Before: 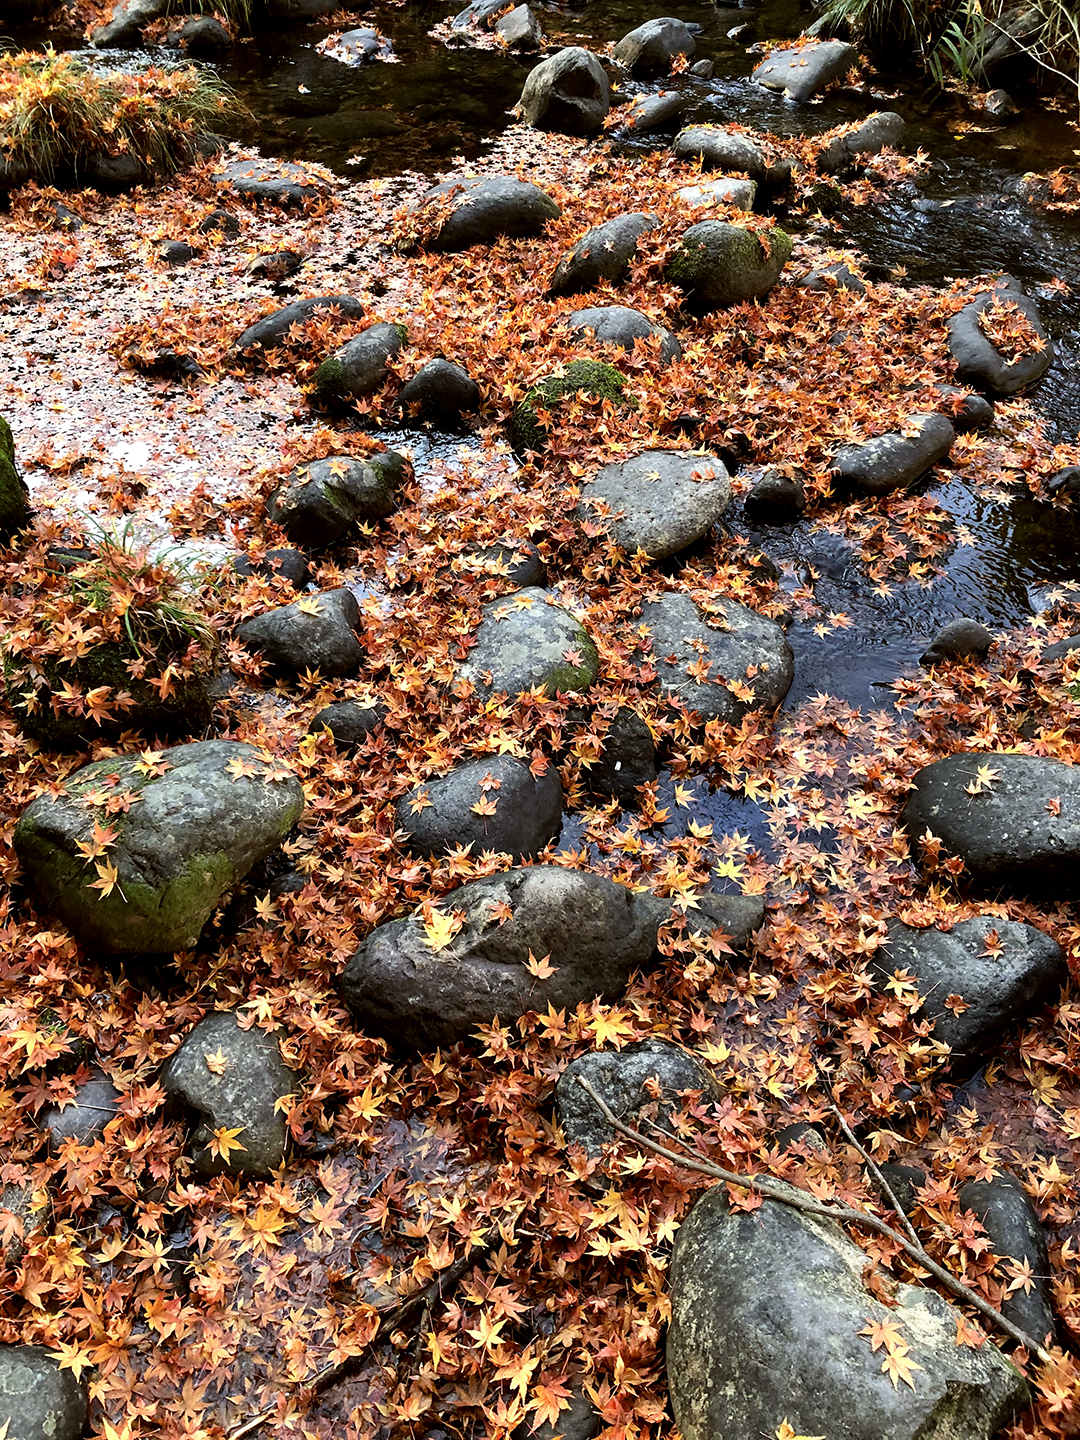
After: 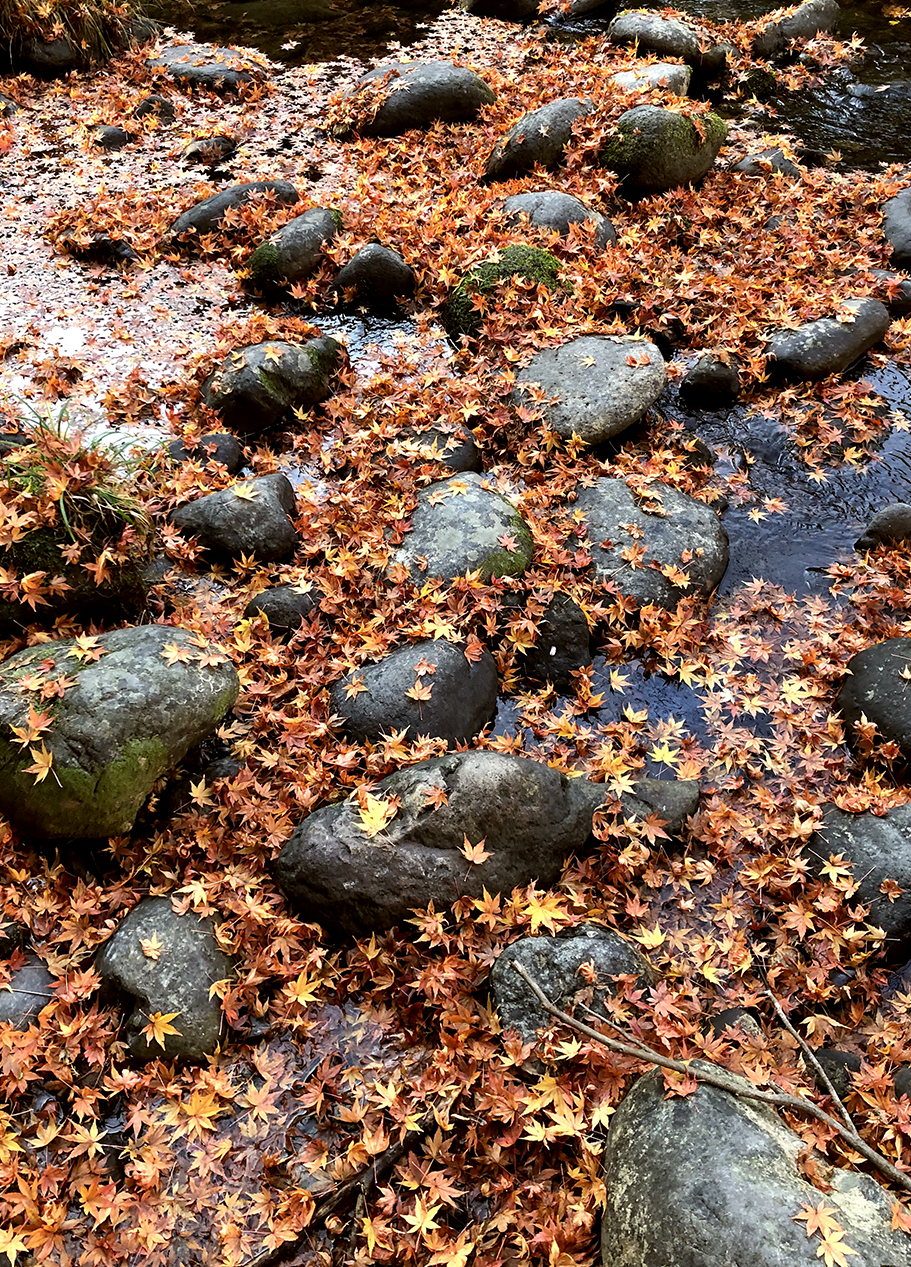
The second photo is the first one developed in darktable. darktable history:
crop: left 6.035%, top 8.054%, right 9.533%, bottom 3.932%
